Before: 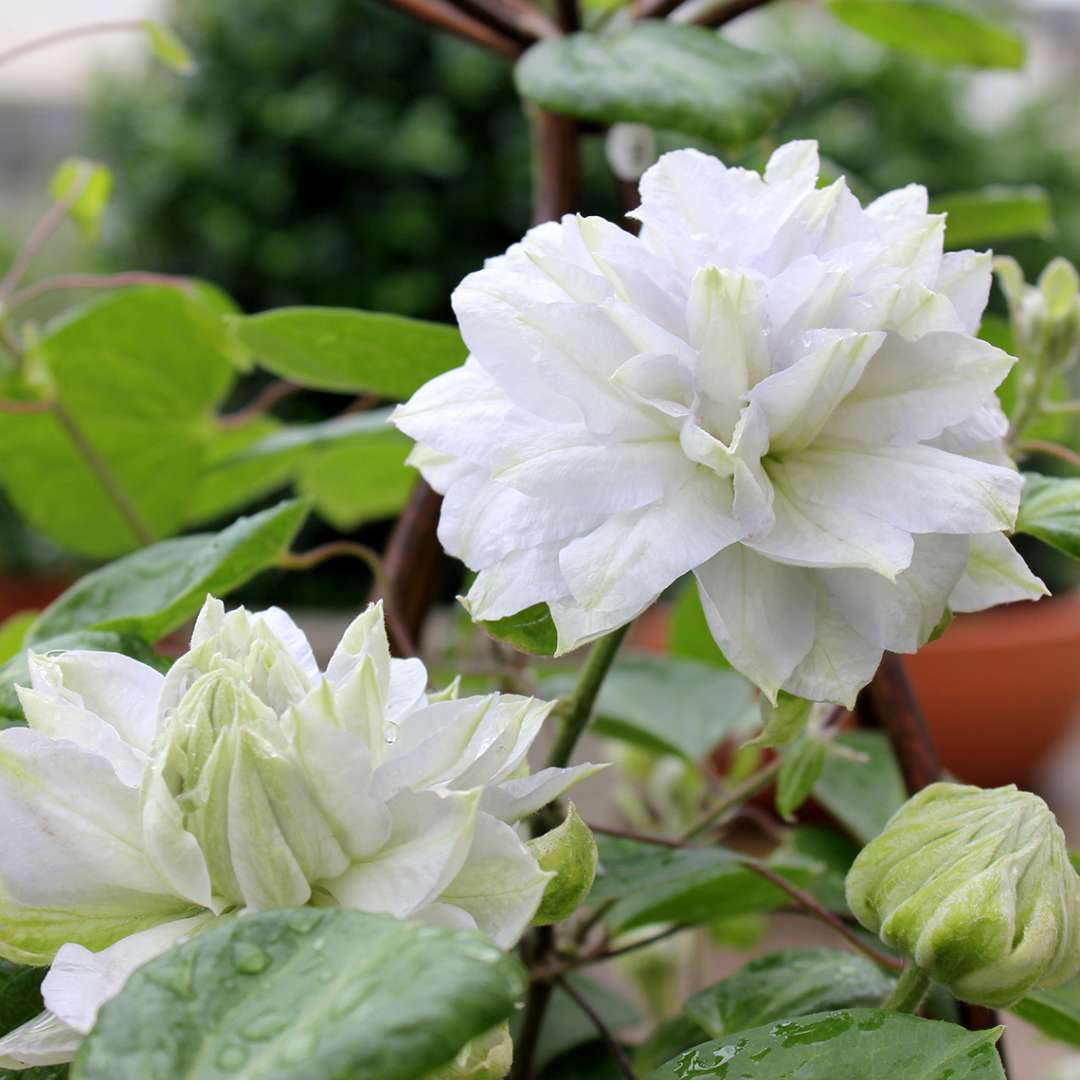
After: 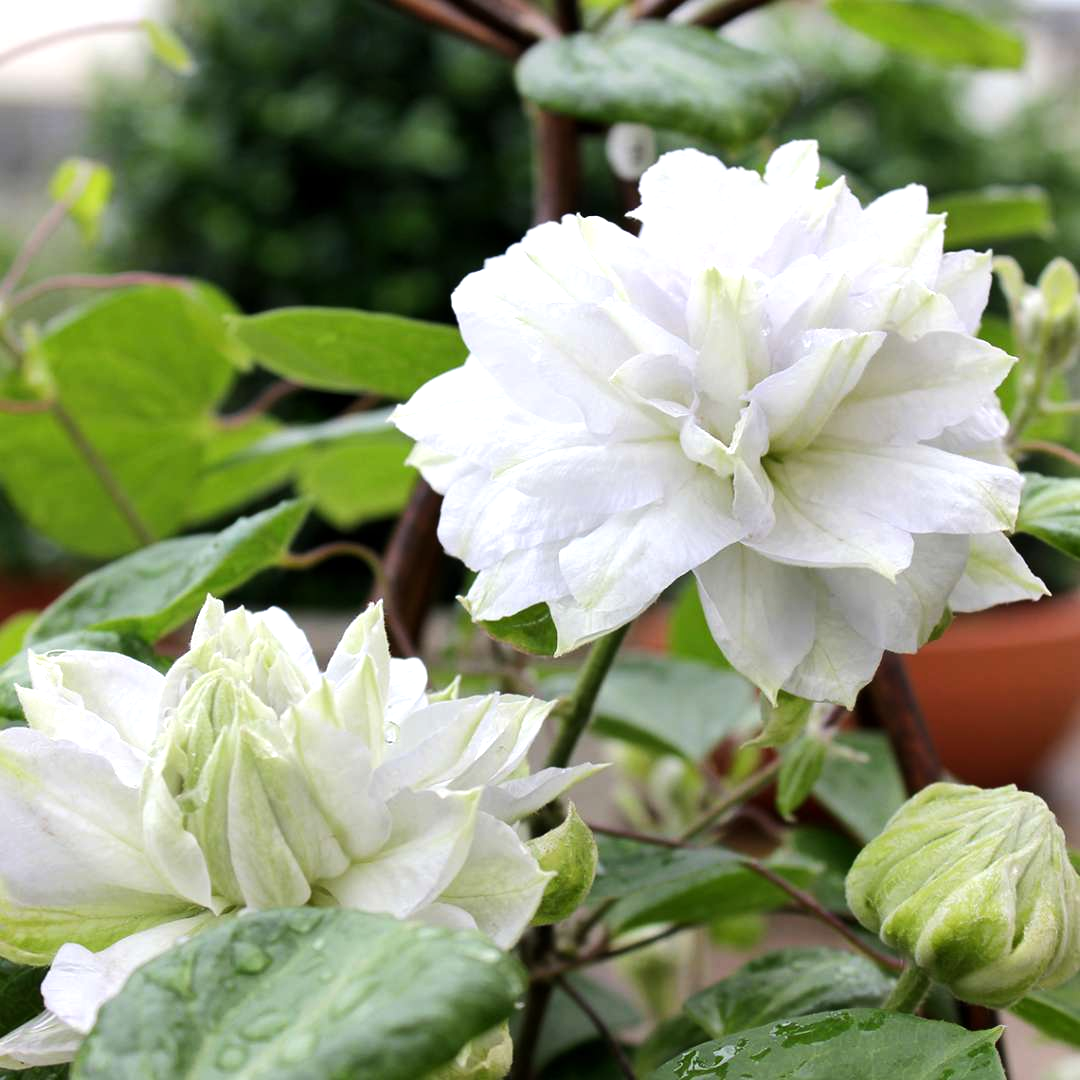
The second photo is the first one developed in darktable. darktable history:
tone equalizer: -8 EV -0.417 EV, -7 EV -0.389 EV, -6 EV -0.333 EV, -5 EV -0.222 EV, -3 EV 0.222 EV, -2 EV 0.333 EV, -1 EV 0.389 EV, +0 EV 0.417 EV, edges refinement/feathering 500, mask exposure compensation -1.57 EV, preserve details no
exposure: exposure 0 EV, compensate highlight preservation false
